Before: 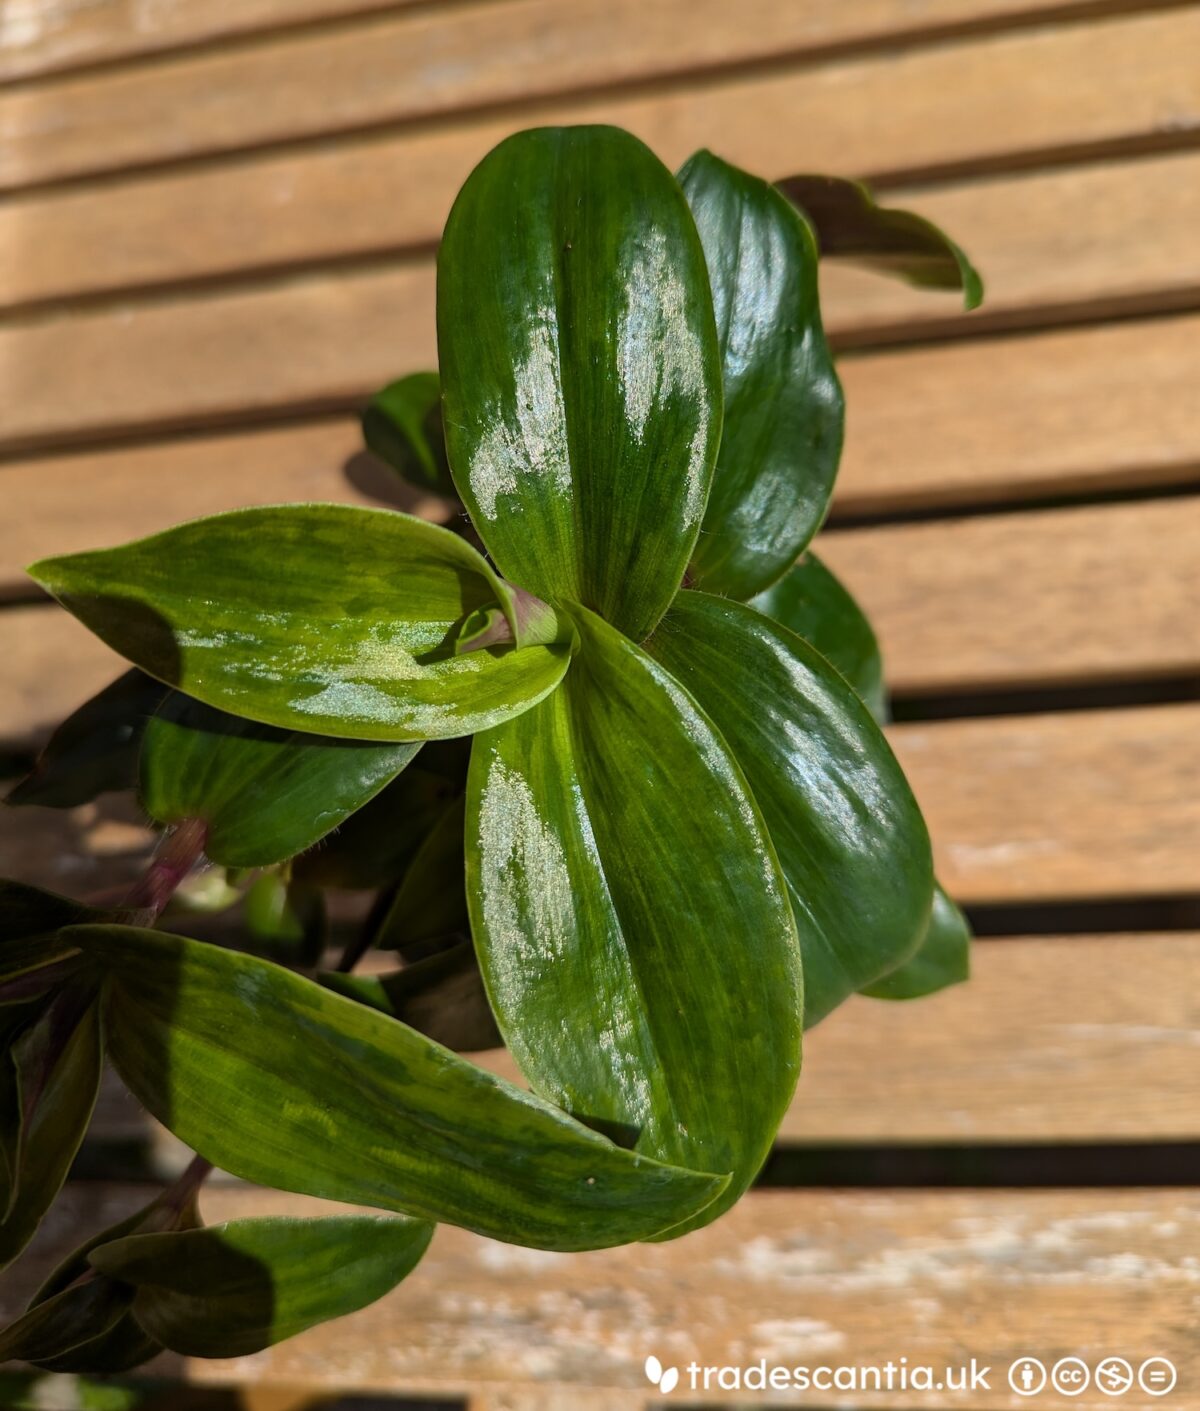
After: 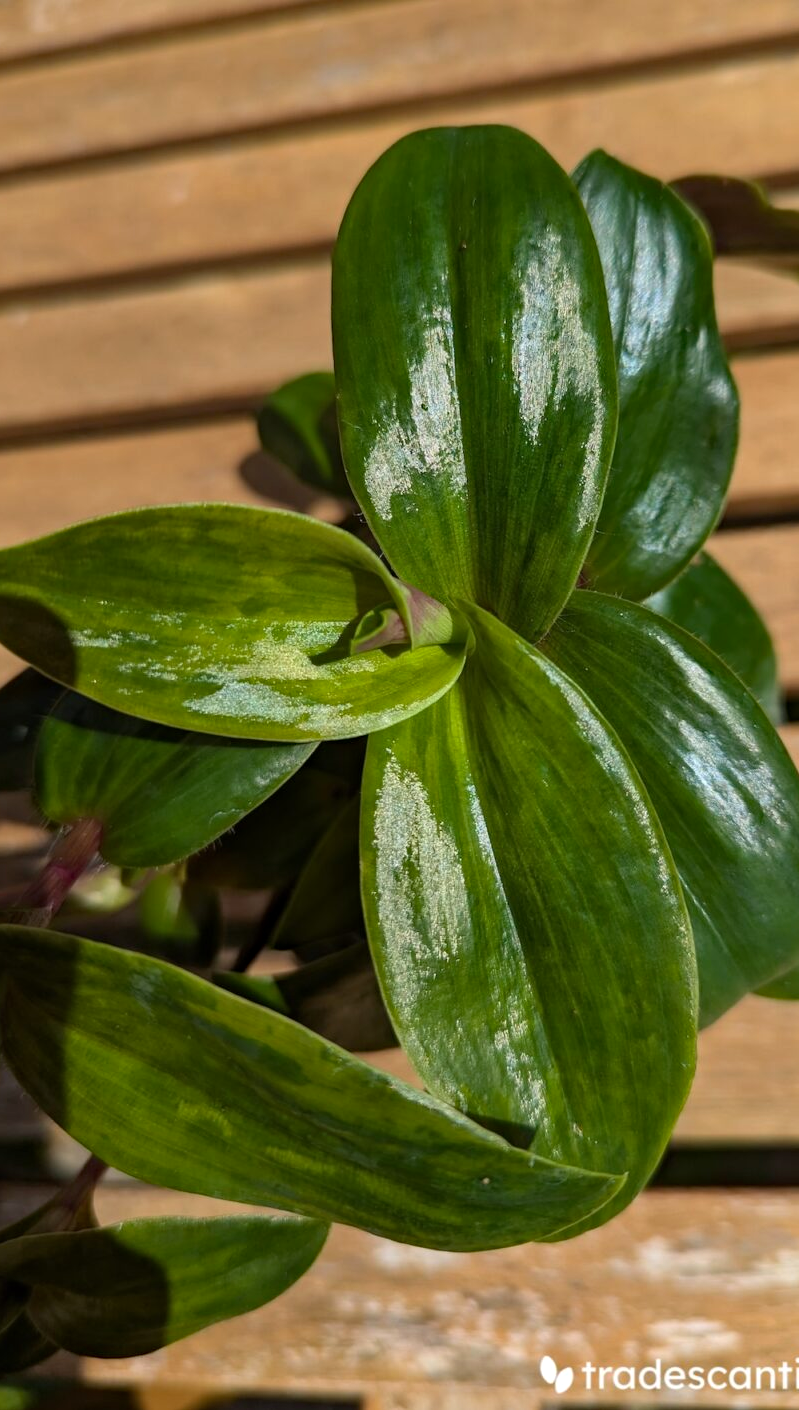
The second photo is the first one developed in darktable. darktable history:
crop and rotate: left 8.786%, right 24.548%
haze removal: compatibility mode true, adaptive false
